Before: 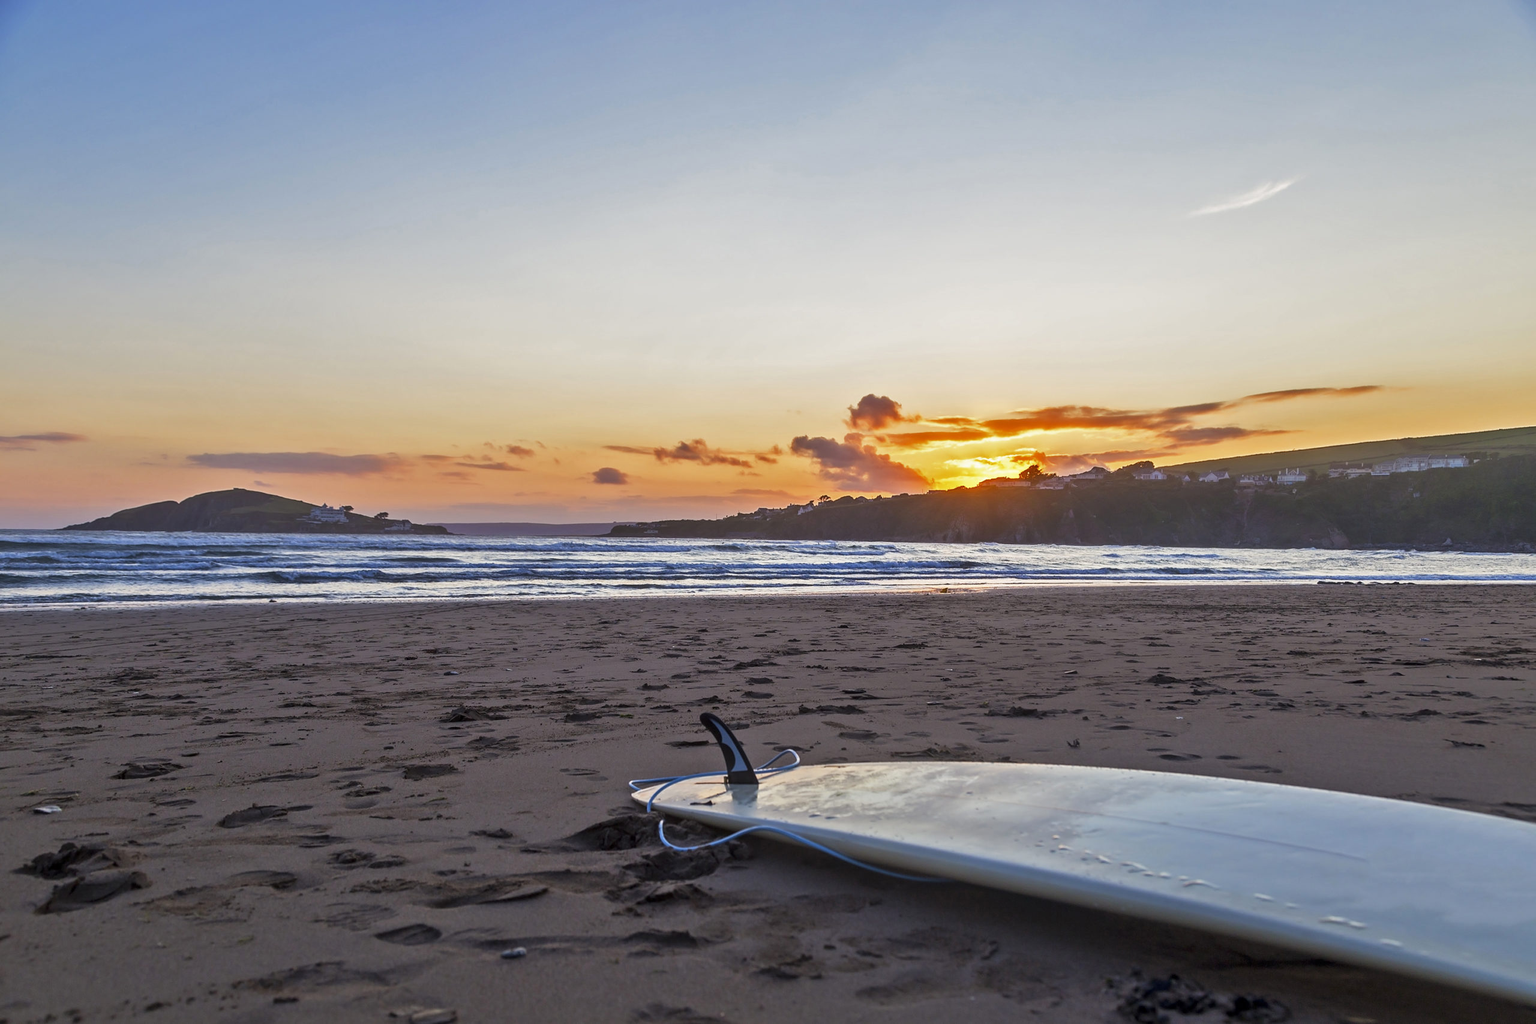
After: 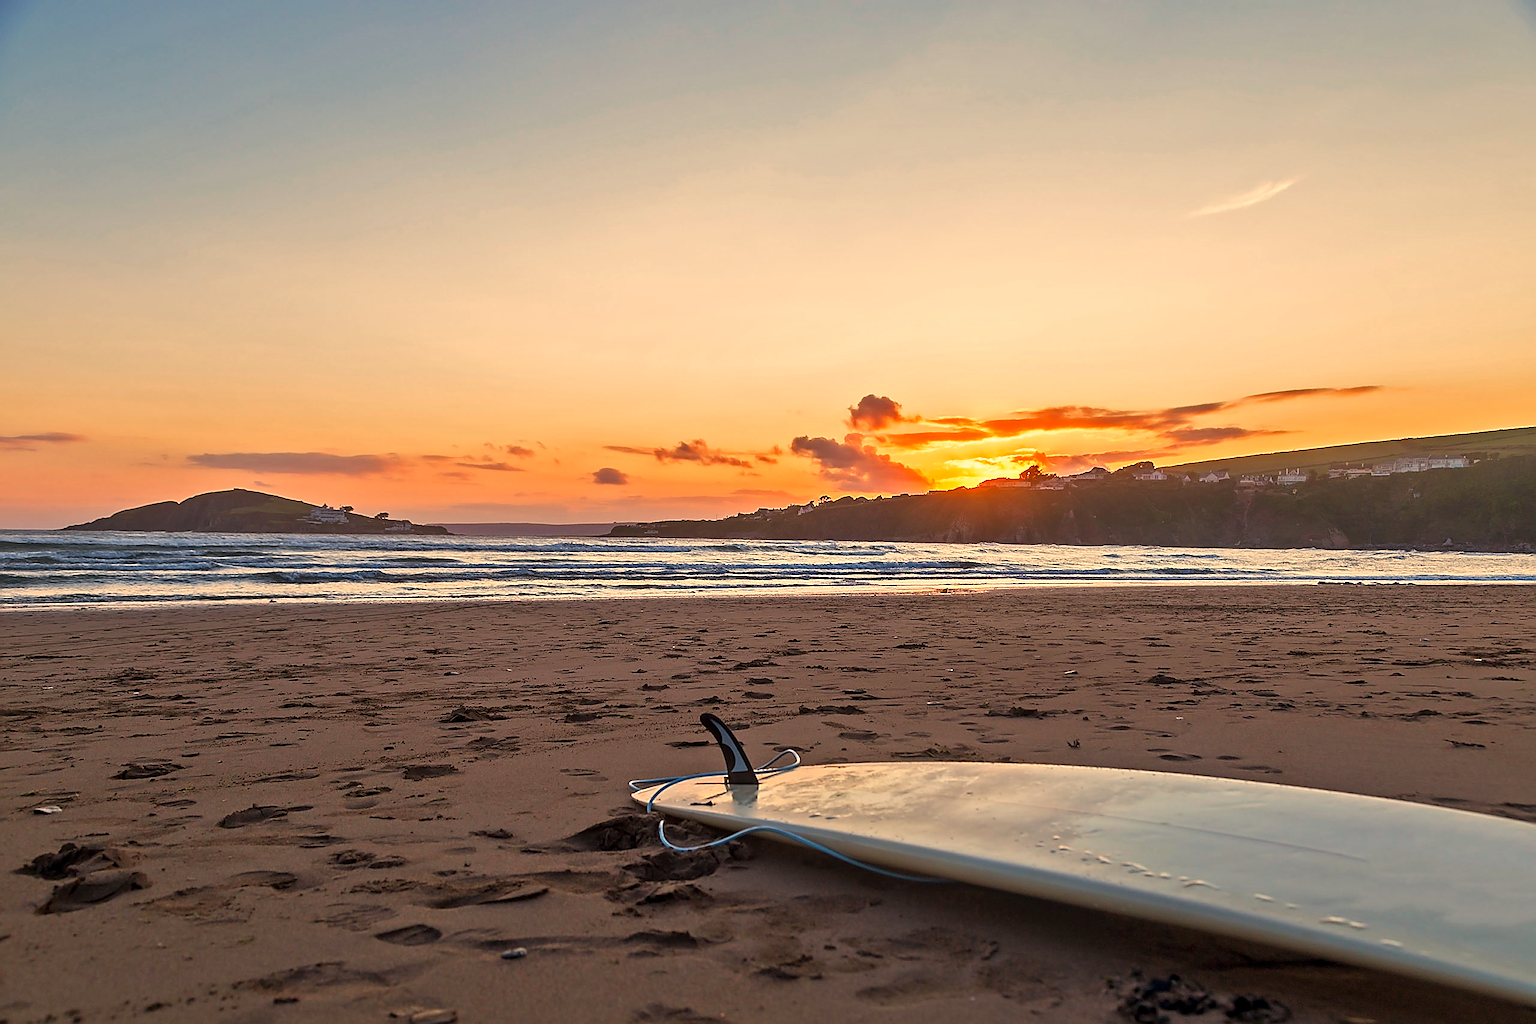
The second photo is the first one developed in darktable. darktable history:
sharpen: radius 1.4, amount 1.25, threshold 0.7
white balance: red 1.138, green 0.996, blue 0.812
